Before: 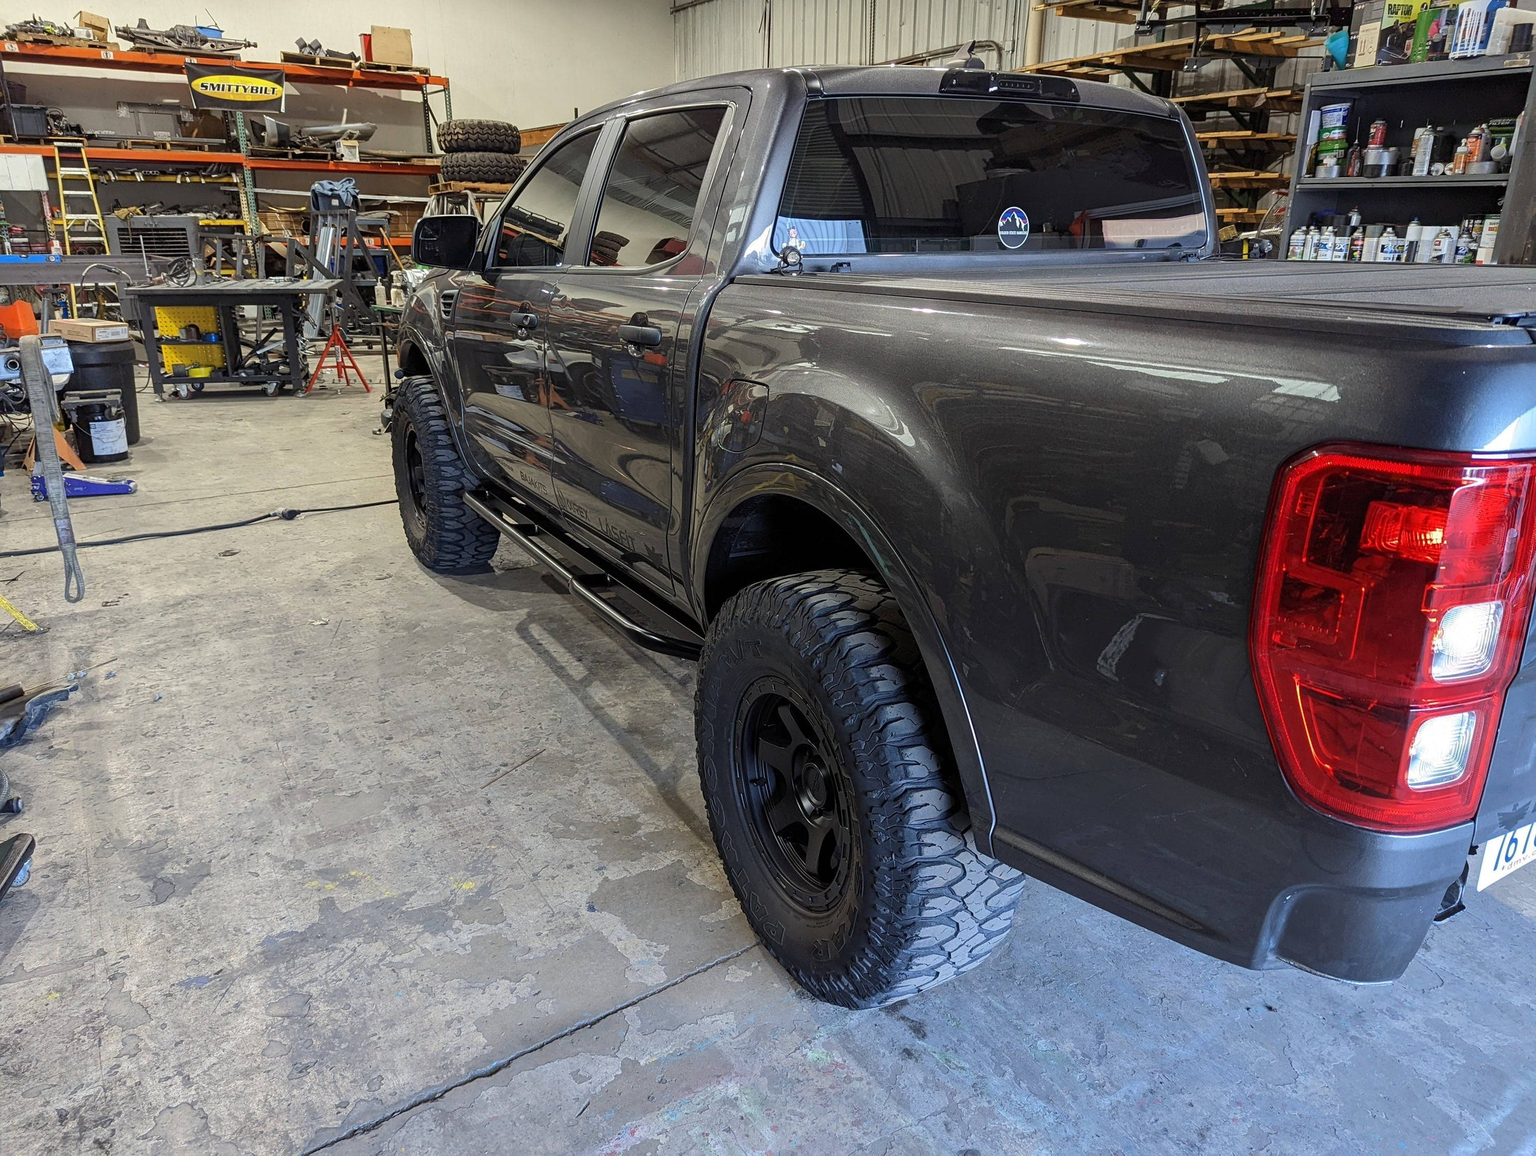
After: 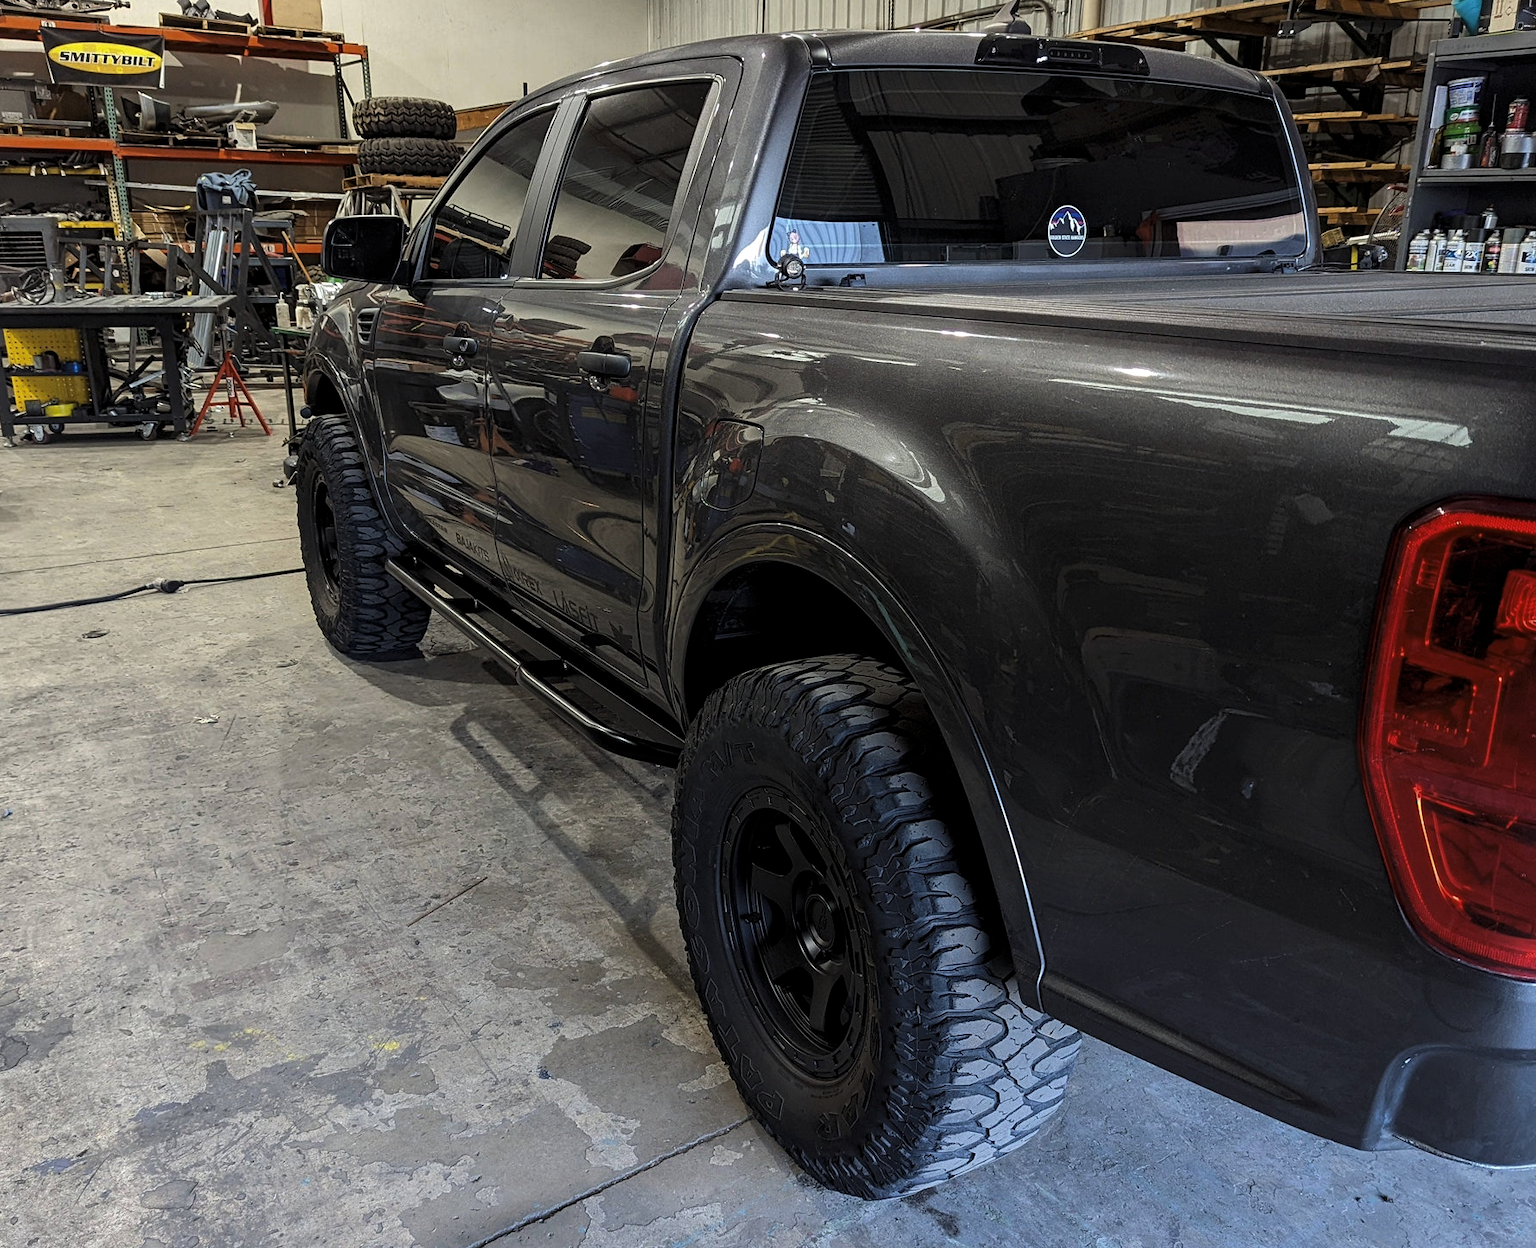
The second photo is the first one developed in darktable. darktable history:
levels: levels [0.029, 0.545, 0.971]
crop: left 9.936%, top 3.619%, right 9.308%, bottom 9.124%
